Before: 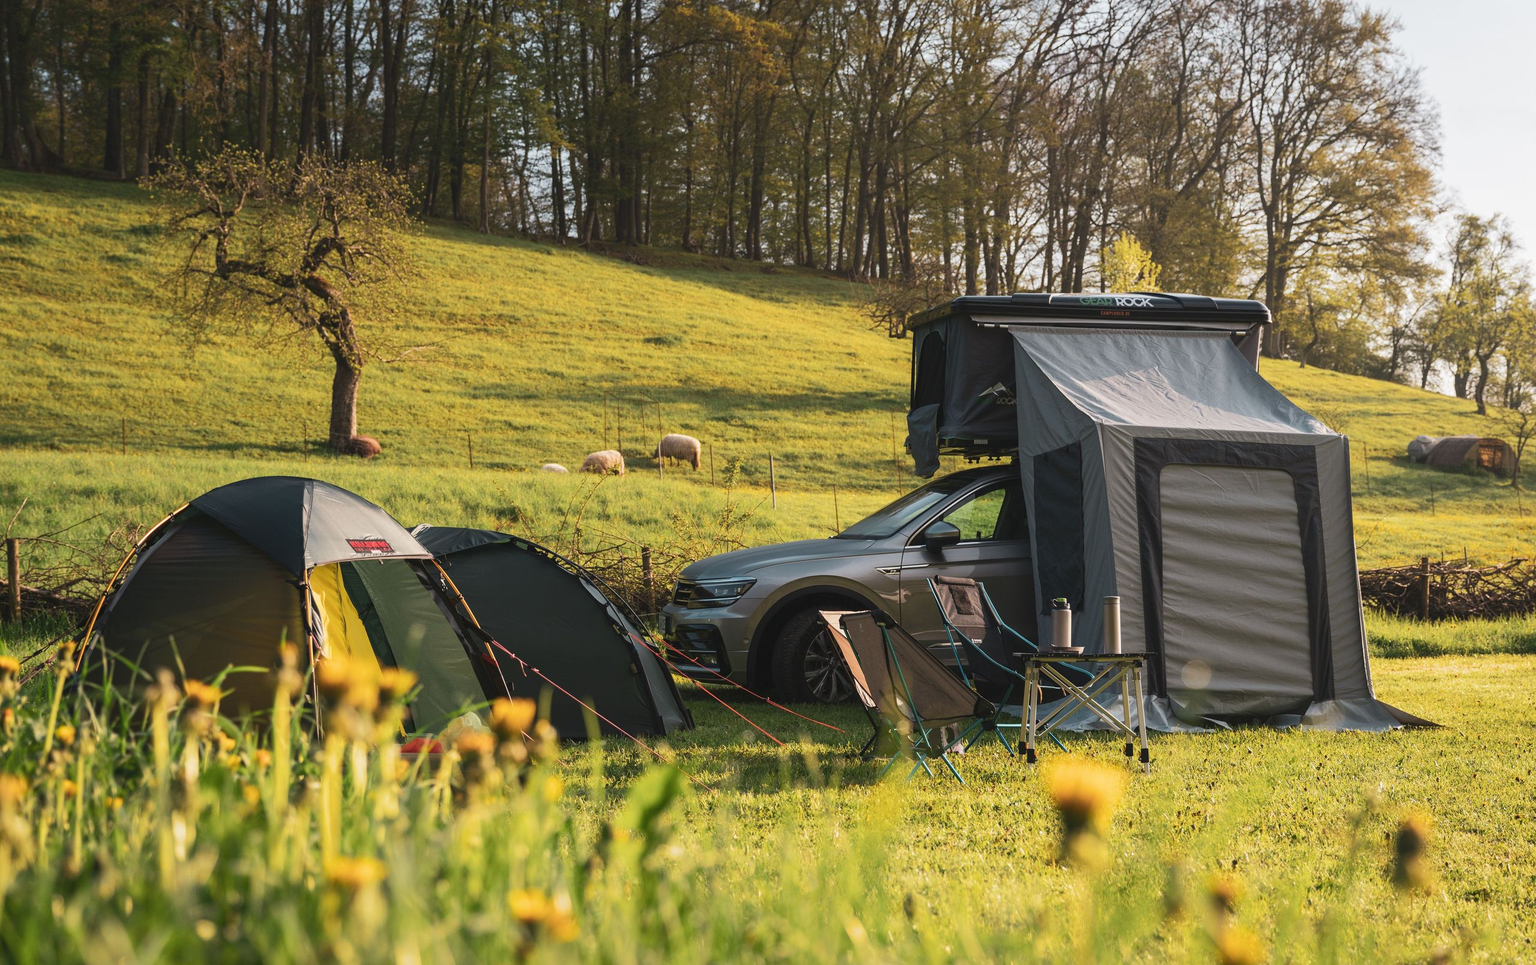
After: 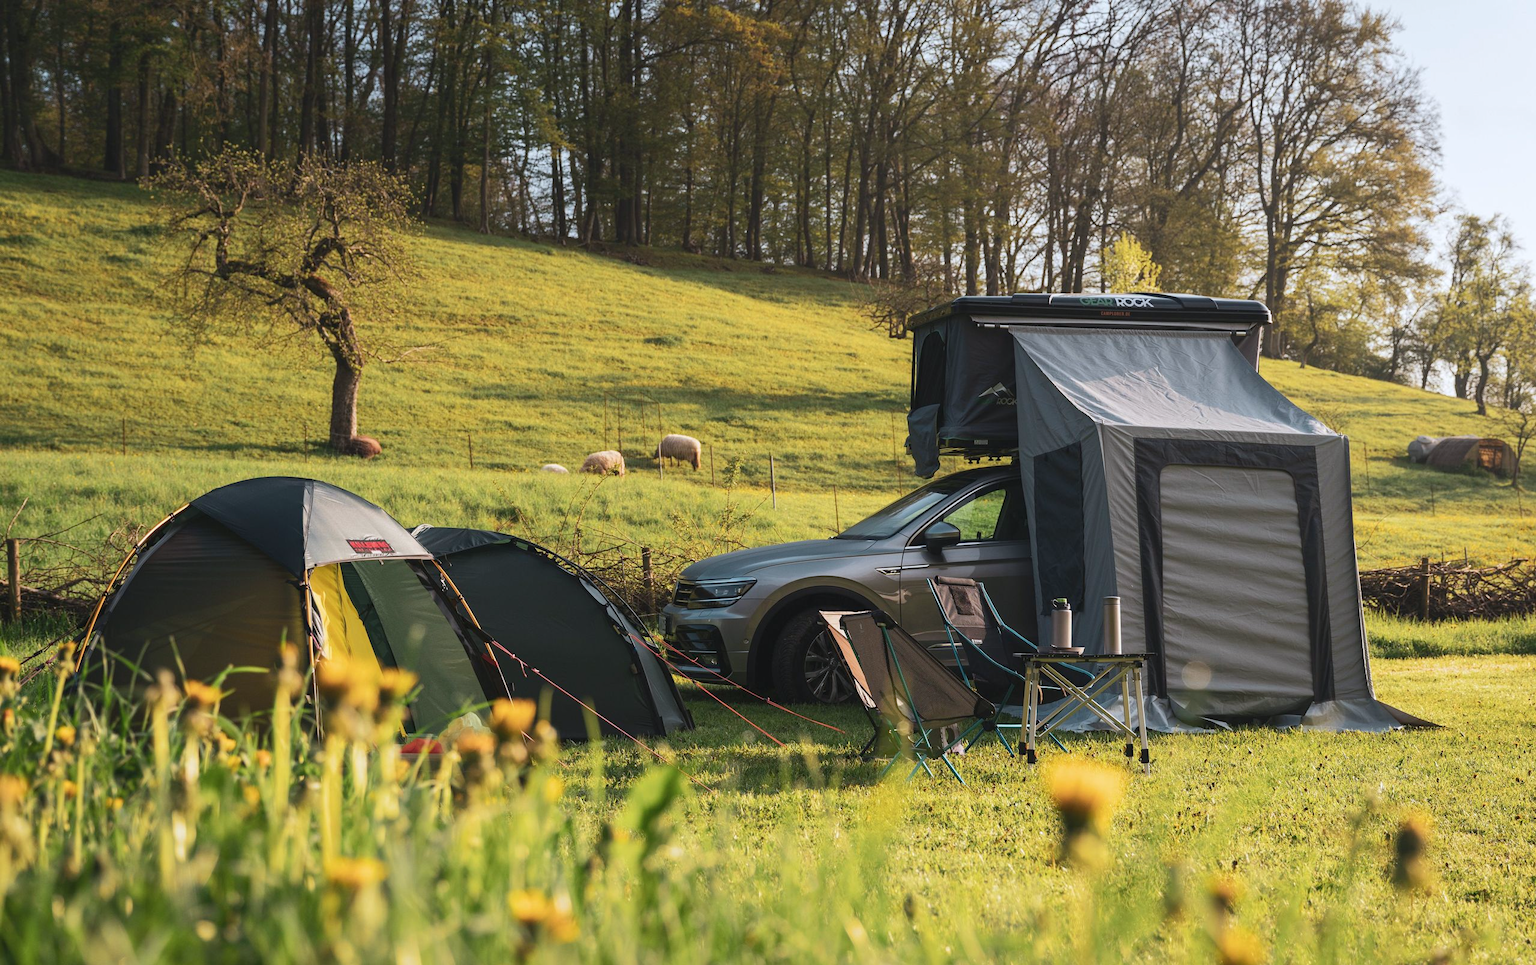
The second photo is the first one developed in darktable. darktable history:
exposure: compensate highlight preservation false
color calibration: x 0.355, y 0.367, temperature 4700.38 K
